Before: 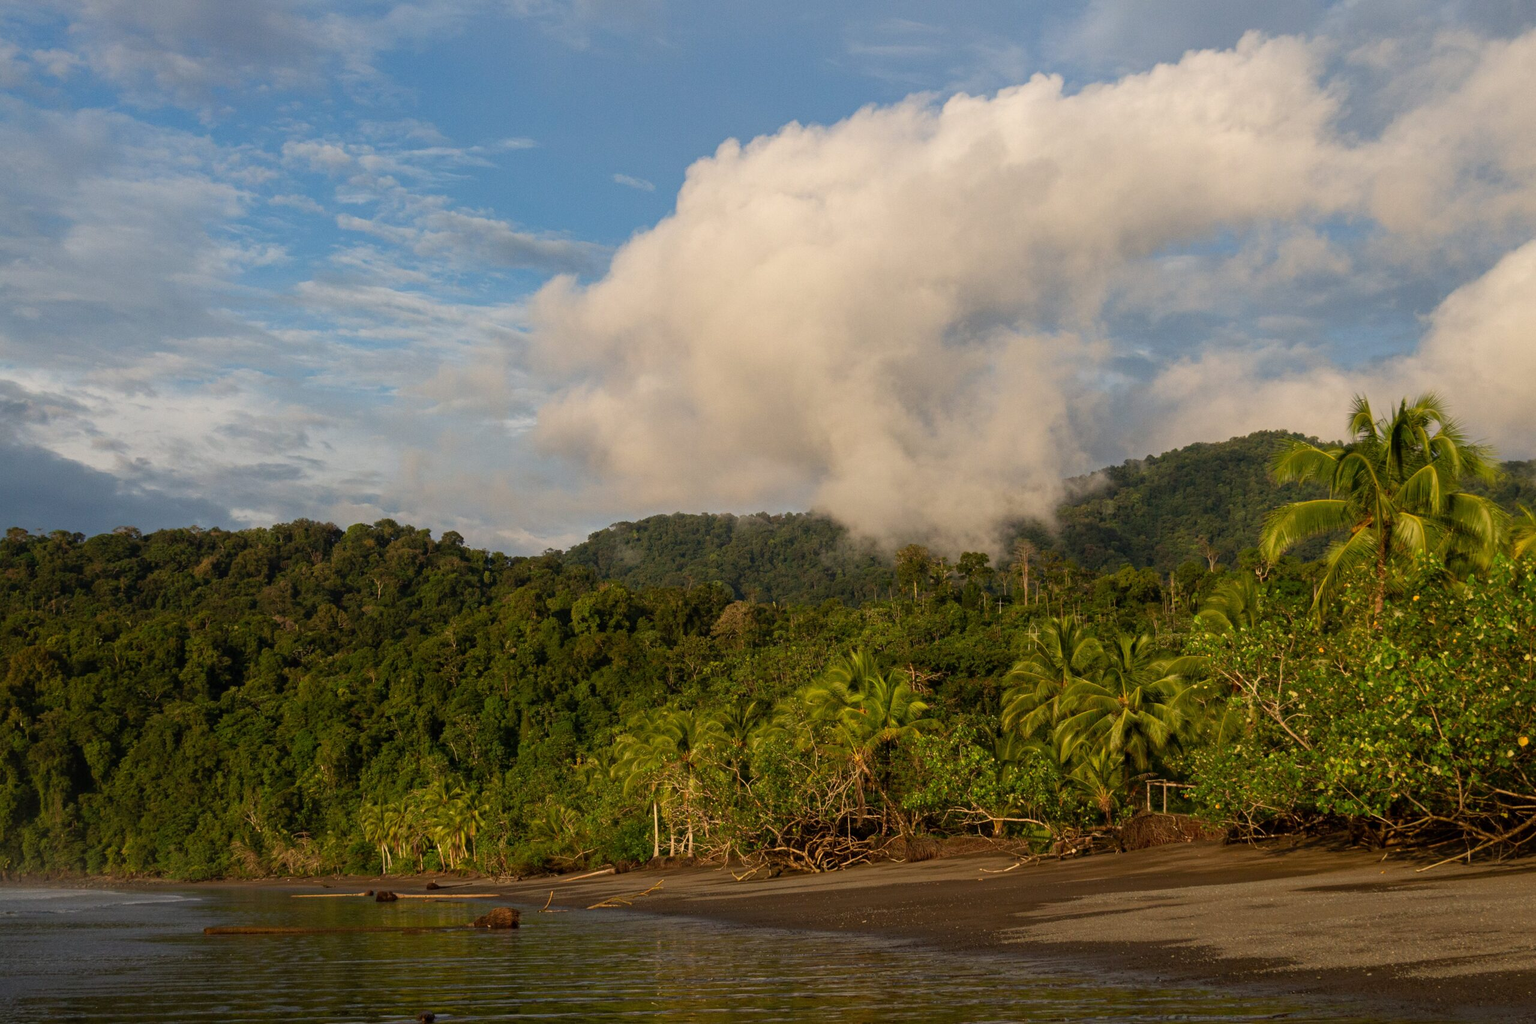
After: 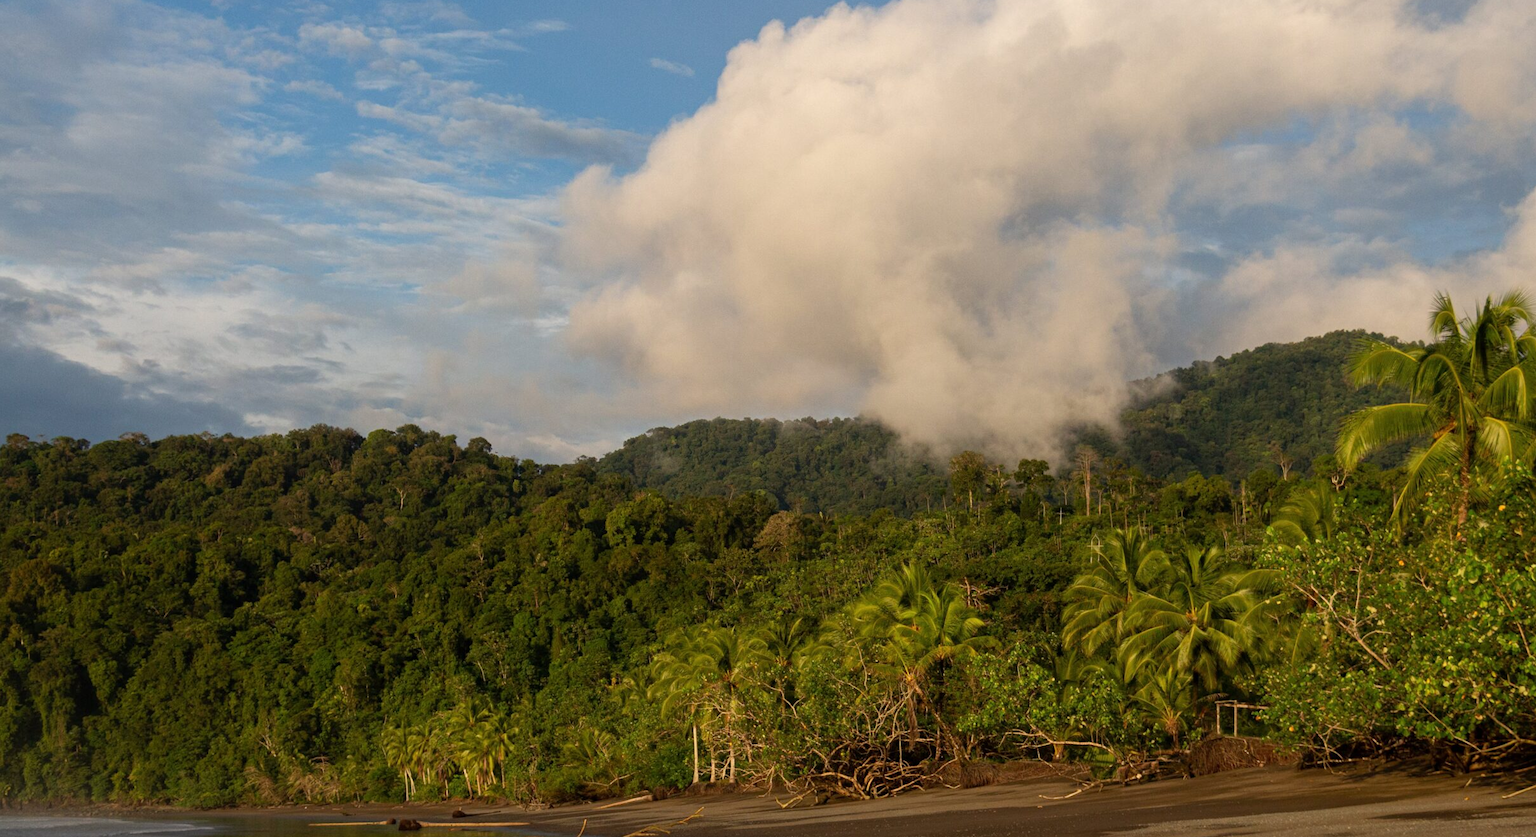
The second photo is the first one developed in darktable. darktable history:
shadows and highlights: shadows -10, white point adjustment 1.5, highlights 10
crop and rotate: angle 0.03°, top 11.643%, right 5.651%, bottom 11.189%
